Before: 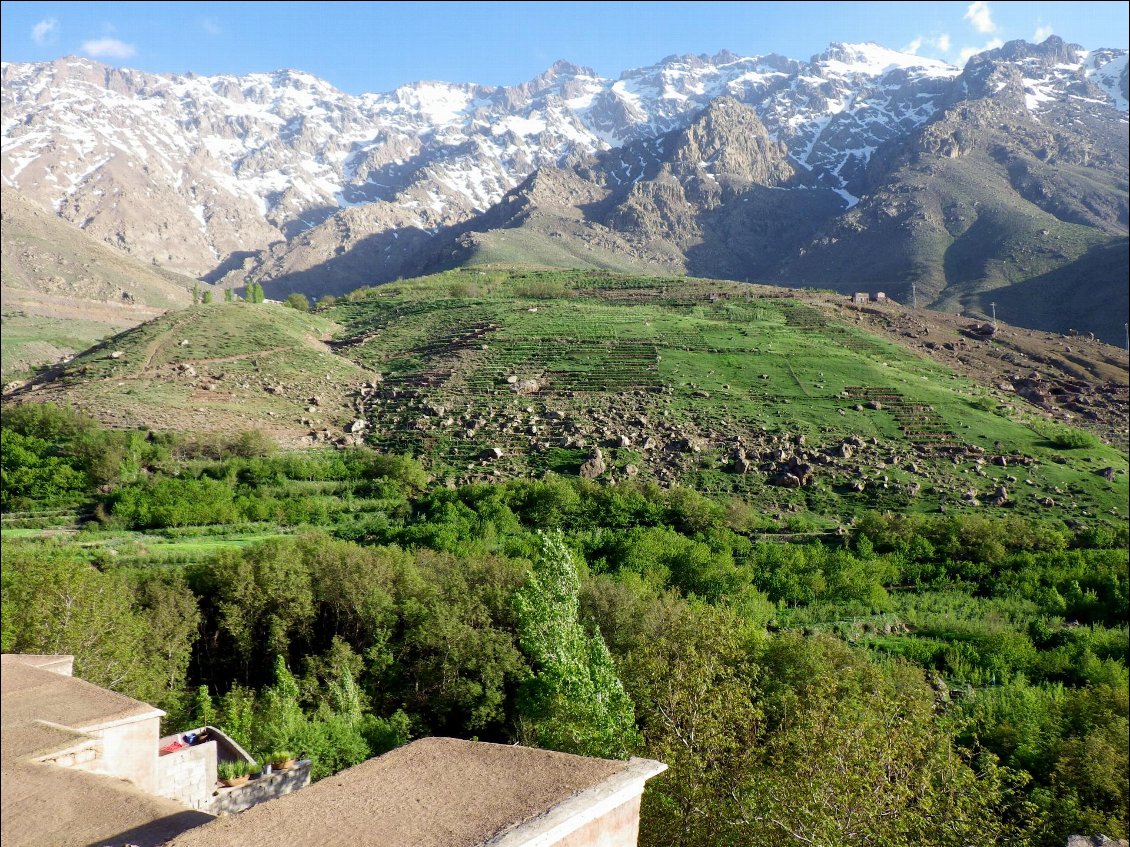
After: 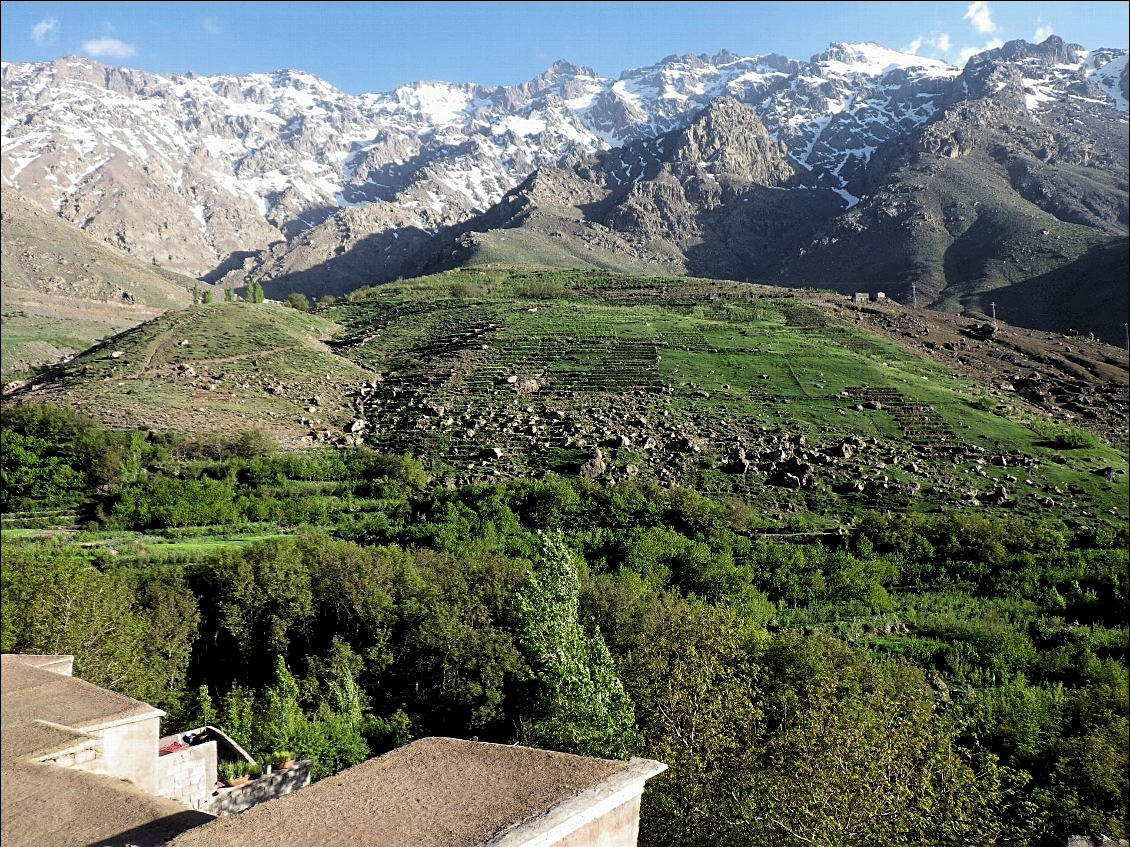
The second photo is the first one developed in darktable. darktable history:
sharpen: on, module defaults
levels: levels [0.116, 0.574, 1]
